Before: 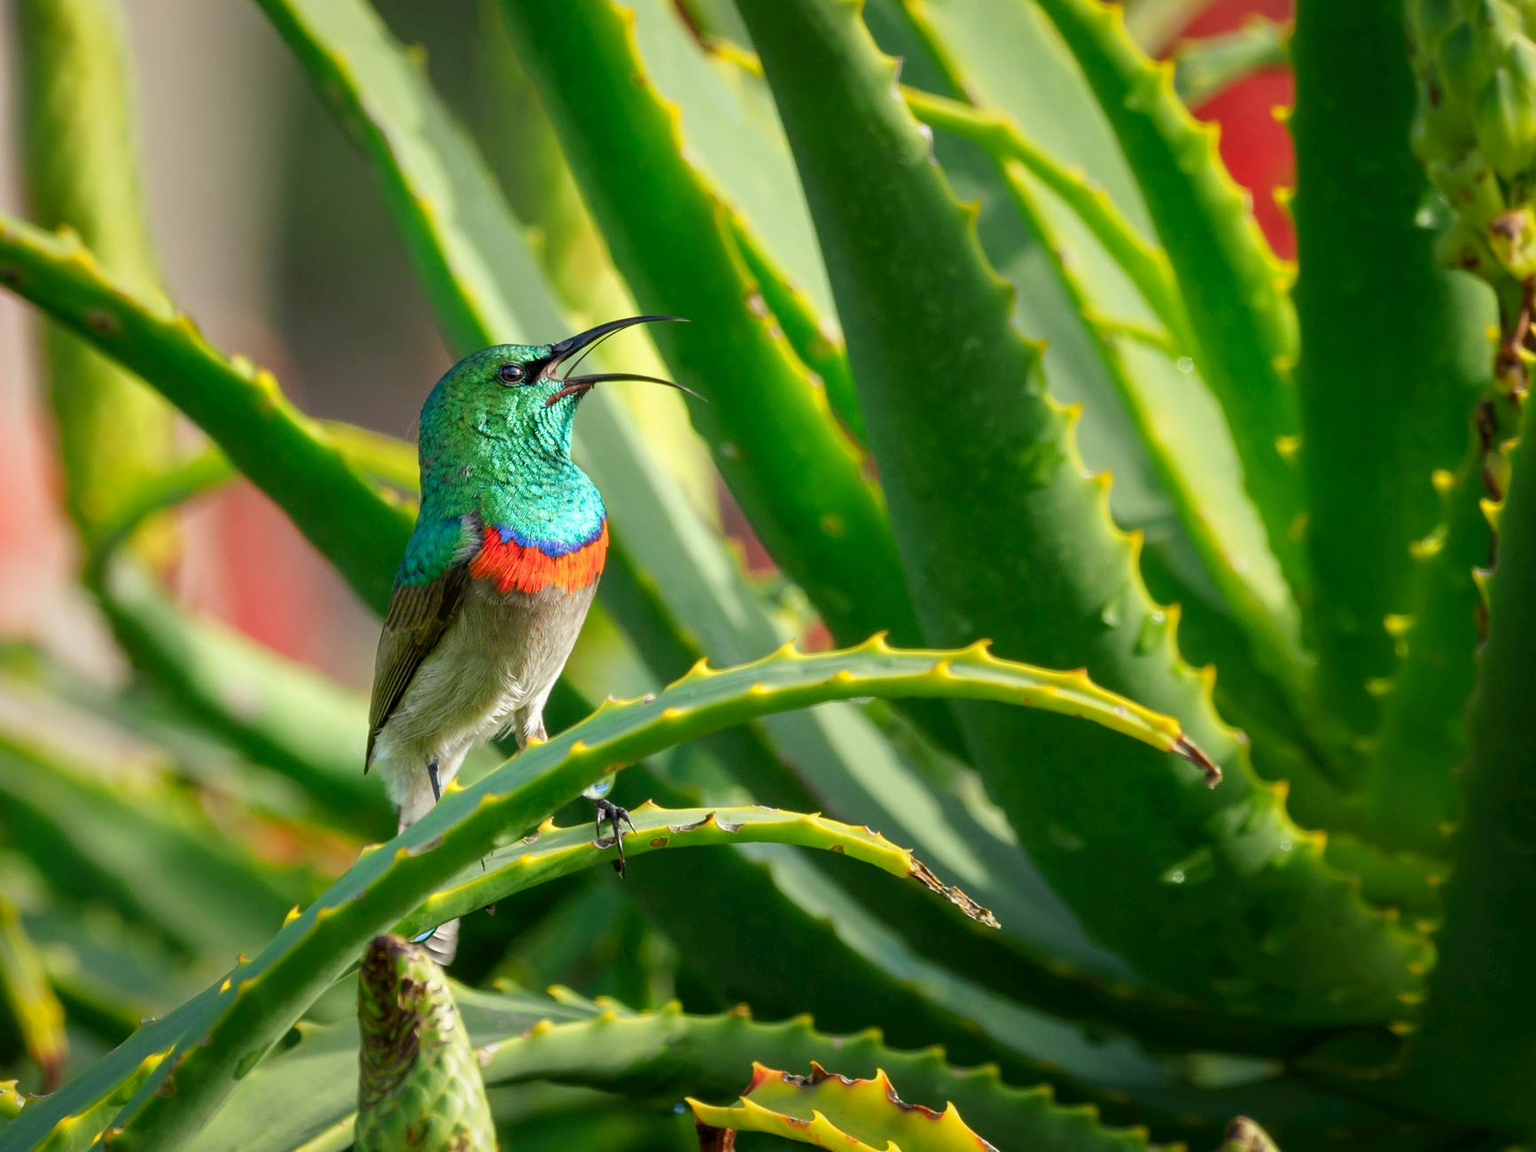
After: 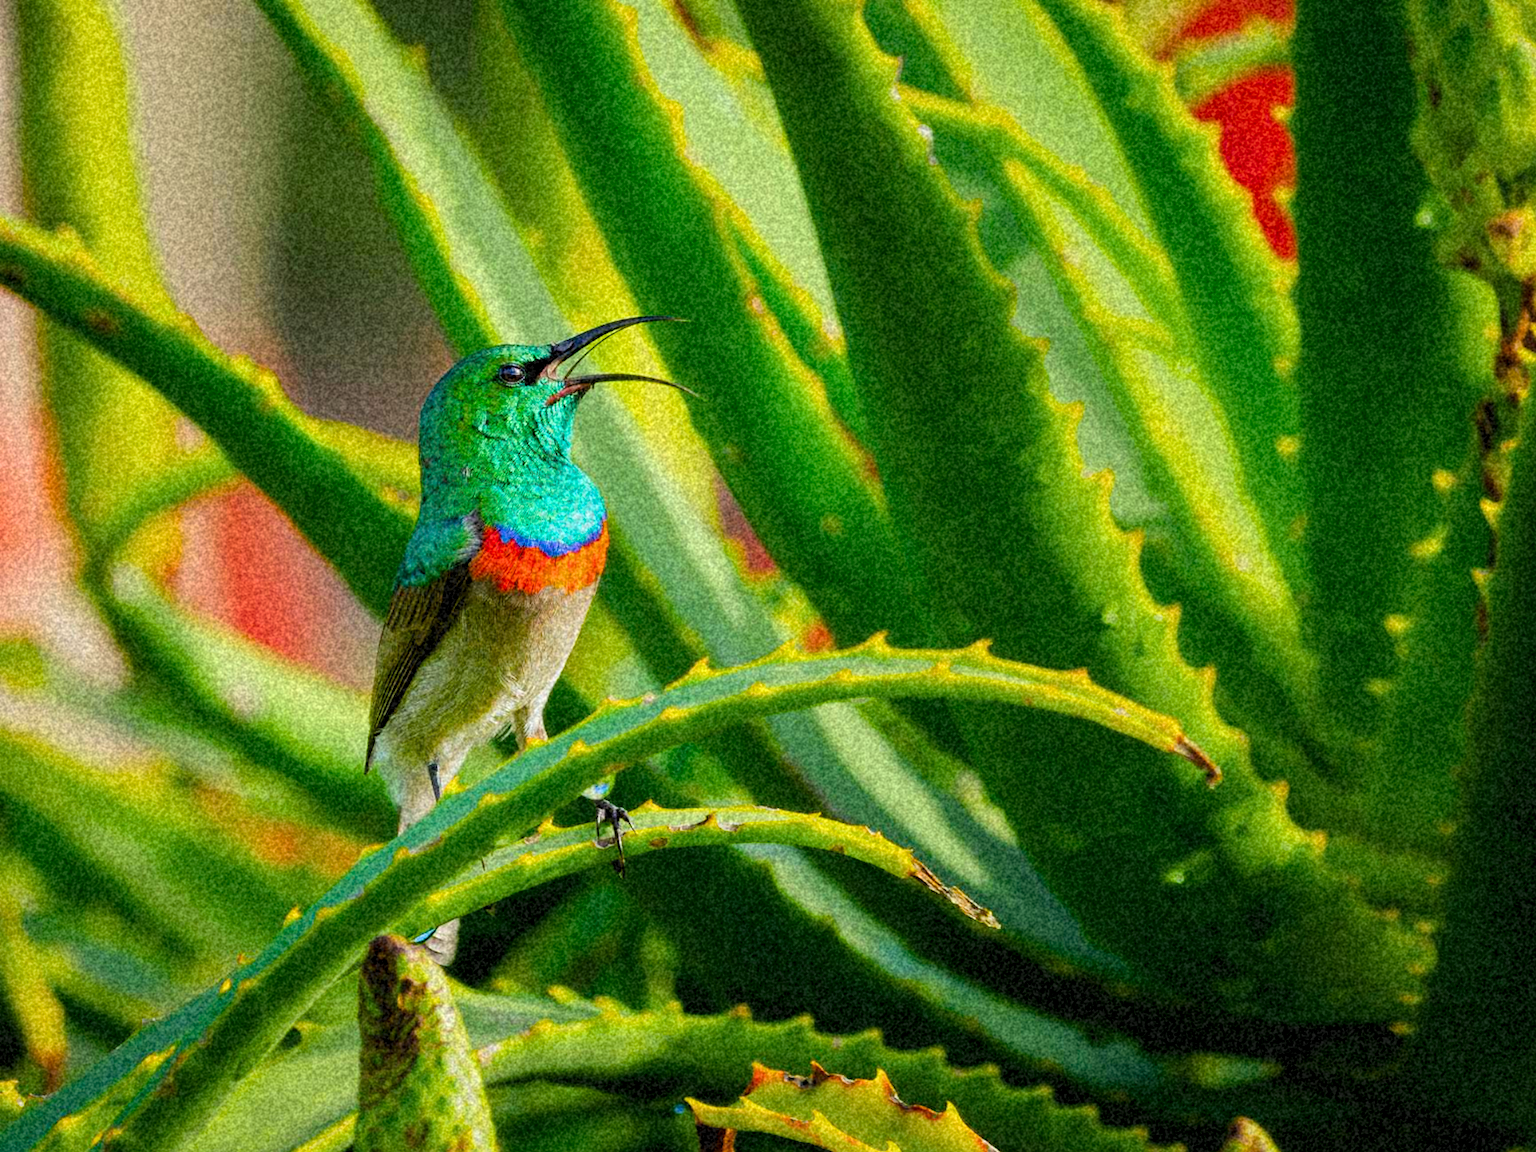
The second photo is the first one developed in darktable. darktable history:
grain: coarseness 46.9 ISO, strength 50.21%, mid-tones bias 0%
filmic rgb: black relative exposure -7.65 EV, white relative exposure 4.56 EV, hardness 3.61, color science v6 (2022)
color balance rgb: perceptual saturation grading › global saturation 36%, perceptual brilliance grading › global brilliance 10%, global vibrance 20%
